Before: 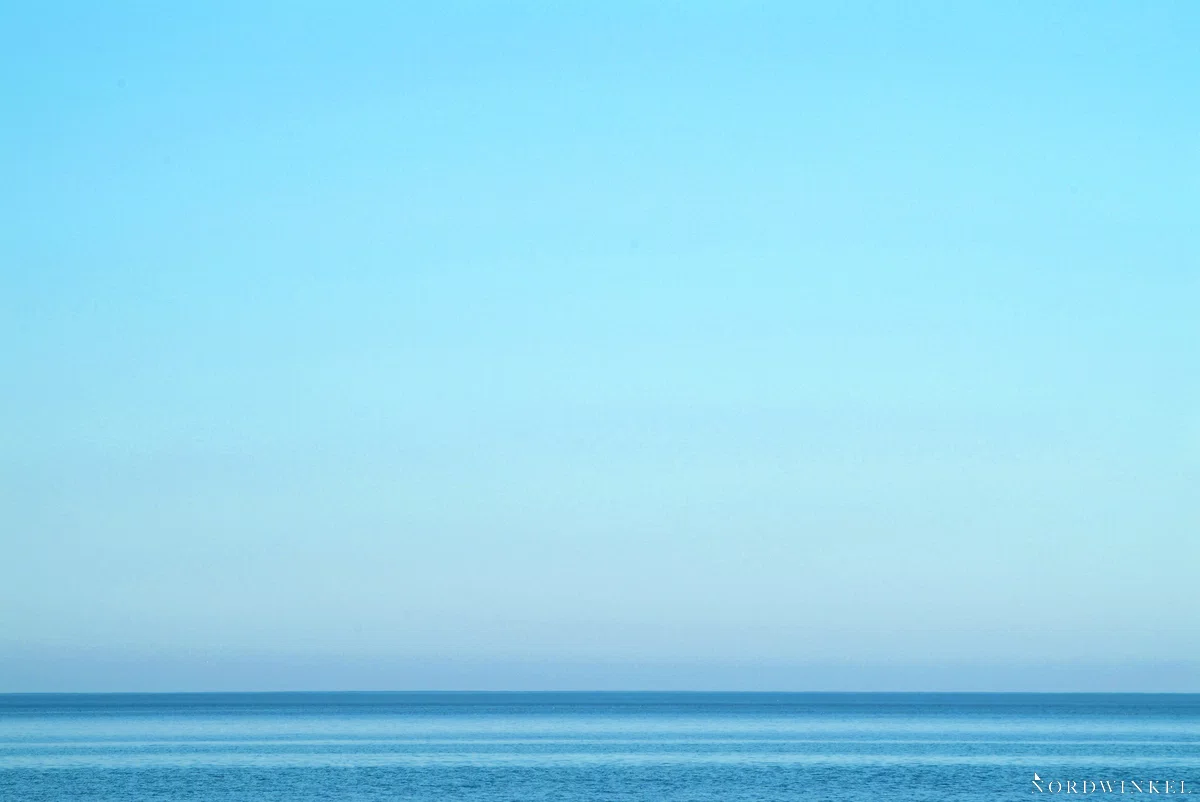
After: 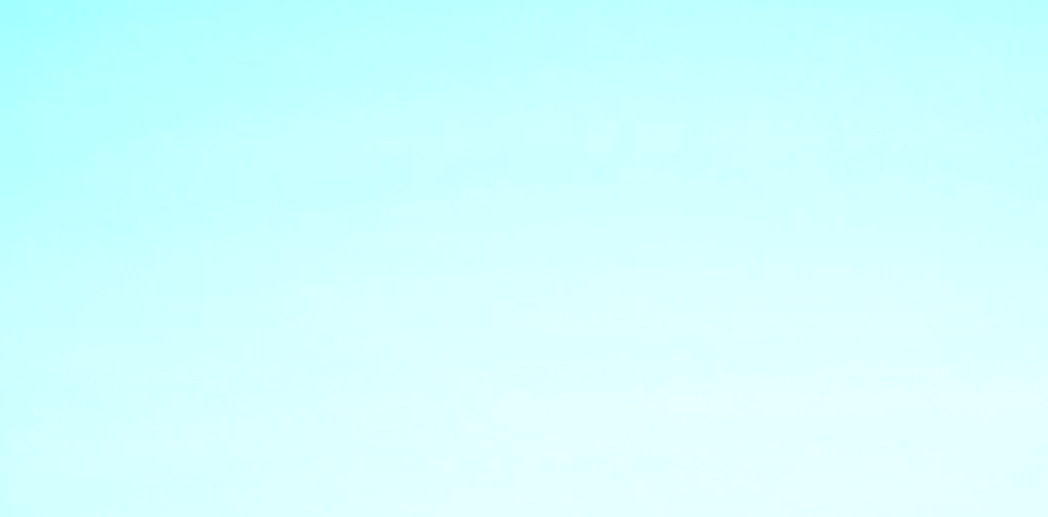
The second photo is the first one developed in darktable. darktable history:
white balance: red 0.982, blue 1.018
crop: left 3.015%, top 8.969%, right 9.647%, bottom 26.457%
rgb levels: mode RGB, independent channels, levels [[0, 0.474, 1], [0, 0.5, 1], [0, 0.5, 1]]
exposure: black level correction 0, exposure 0.877 EV, compensate exposure bias true, compensate highlight preservation false
